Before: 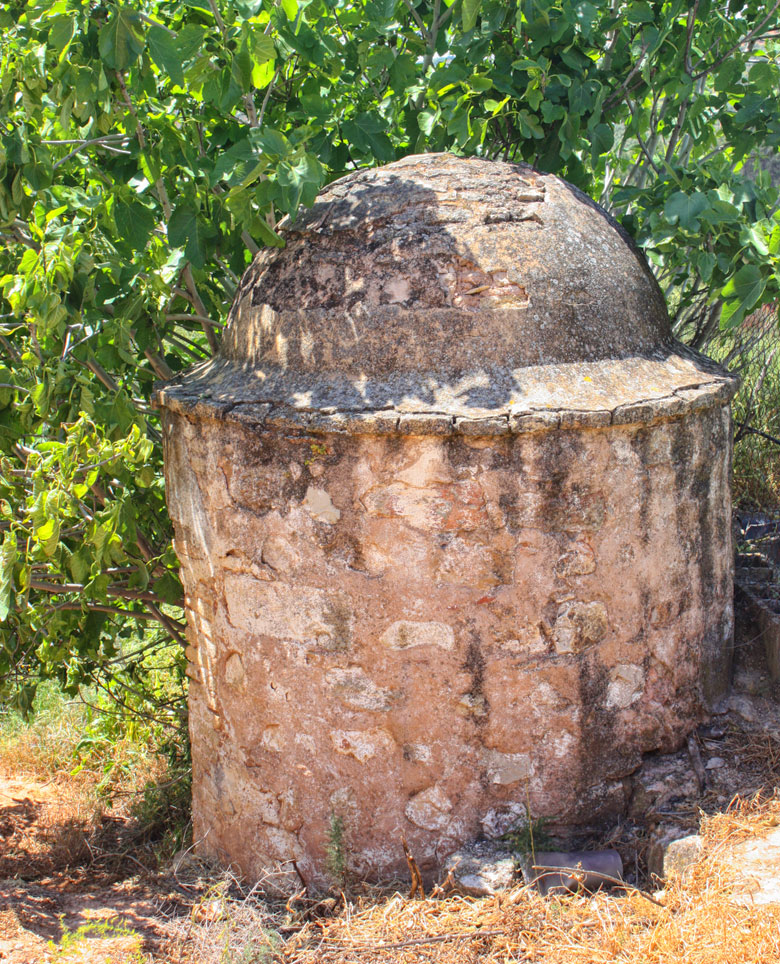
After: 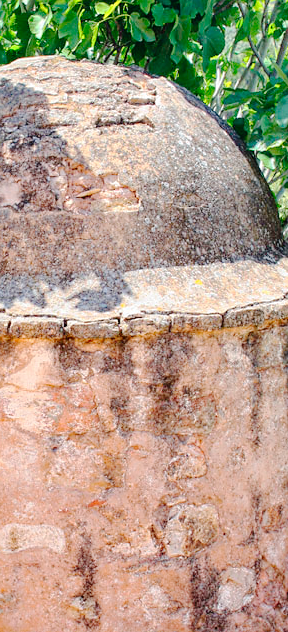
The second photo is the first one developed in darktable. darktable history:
exposure: compensate highlight preservation false
sharpen: radius 1, threshold 1
color correction: saturation 0.99
crop and rotate: left 49.936%, top 10.094%, right 13.136%, bottom 24.256%
tone curve: curves: ch0 [(0, 0) (0.003, 0.001) (0.011, 0.008) (0.025, 0.015) (0.044, 0.025) (0.069, 0.037) (0.1, 0.056) (0.136, 0.091) (0.177, 0.157) (0.224, 0.231) (0.277, 0.319) (0.335, 0.4) (0.399, 0.493) (0.468, 0.571) (0.543, 0.645) (0.623, 0.706) (0.709, 0.77) (0.801, 0.838) (0.898, 0.918) (1, 1)], preserve colors none
